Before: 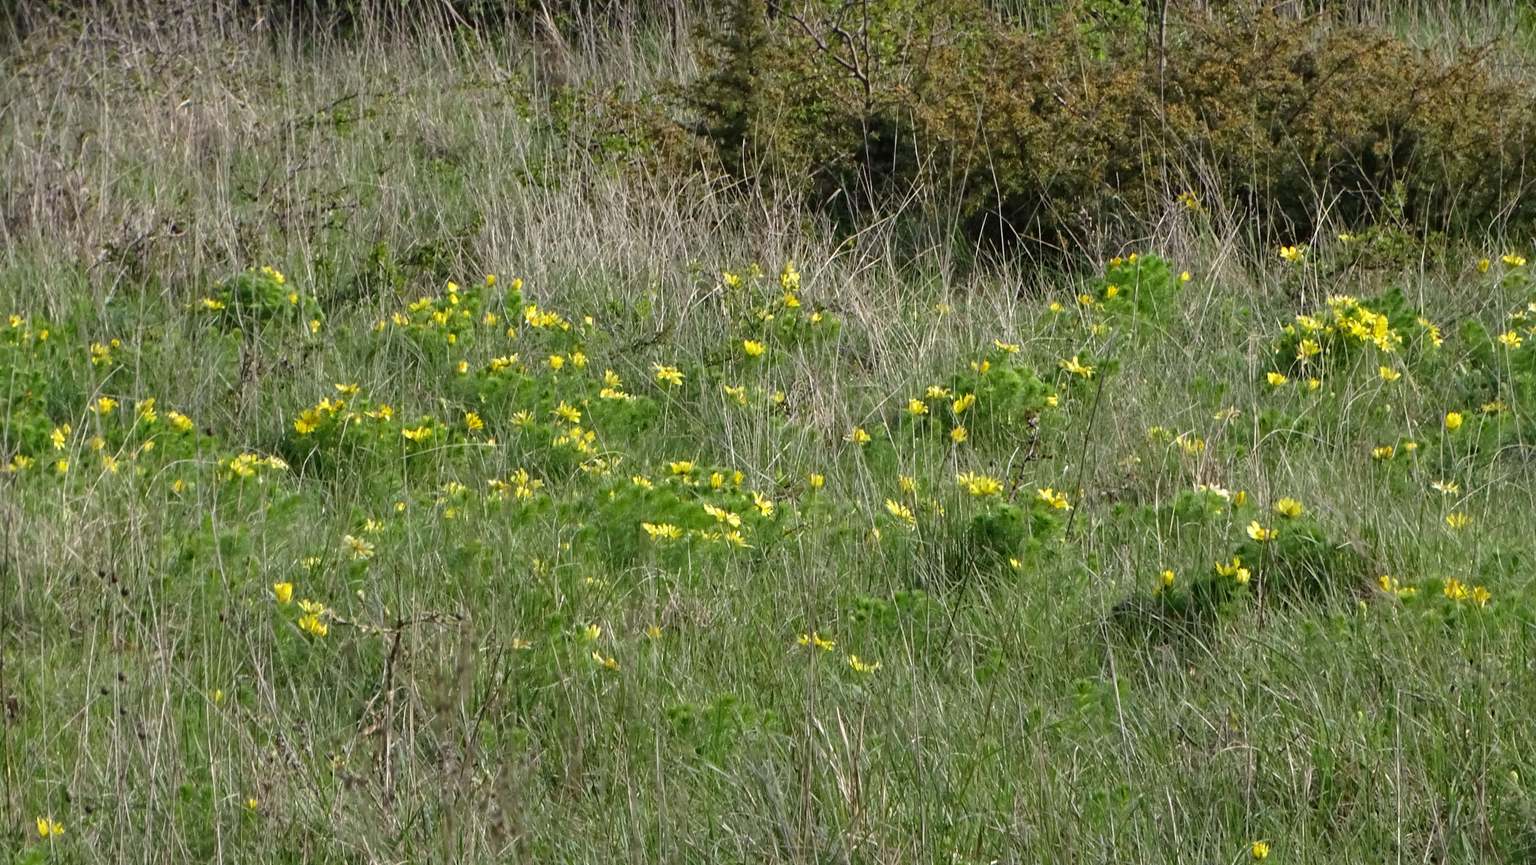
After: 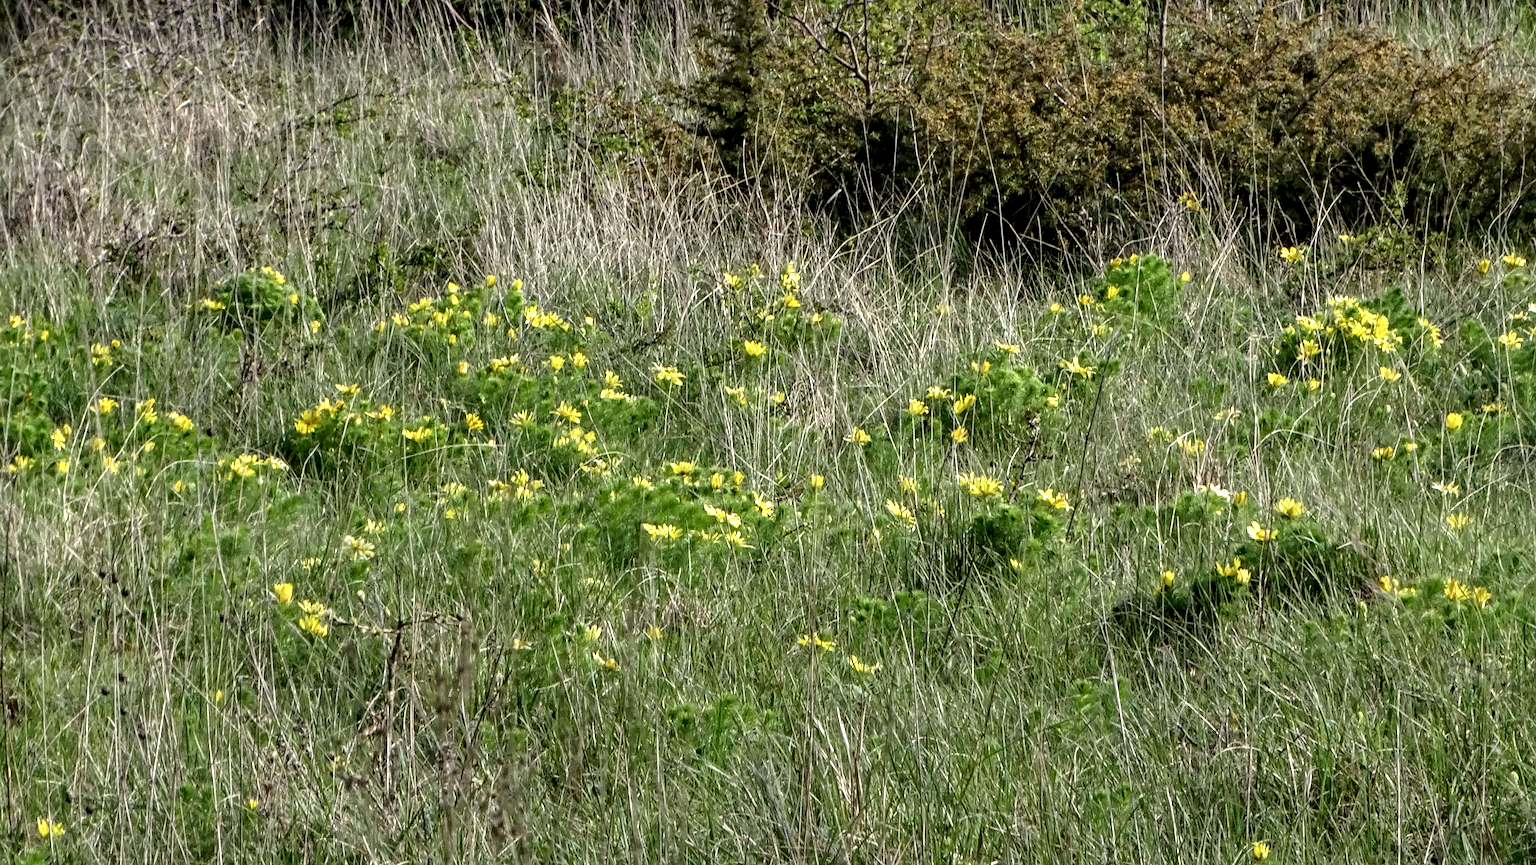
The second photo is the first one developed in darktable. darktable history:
local contrast: highlights 63%, shadows 54%, detail 168%, midtone range 0.515
sharpen: on, module defaults
